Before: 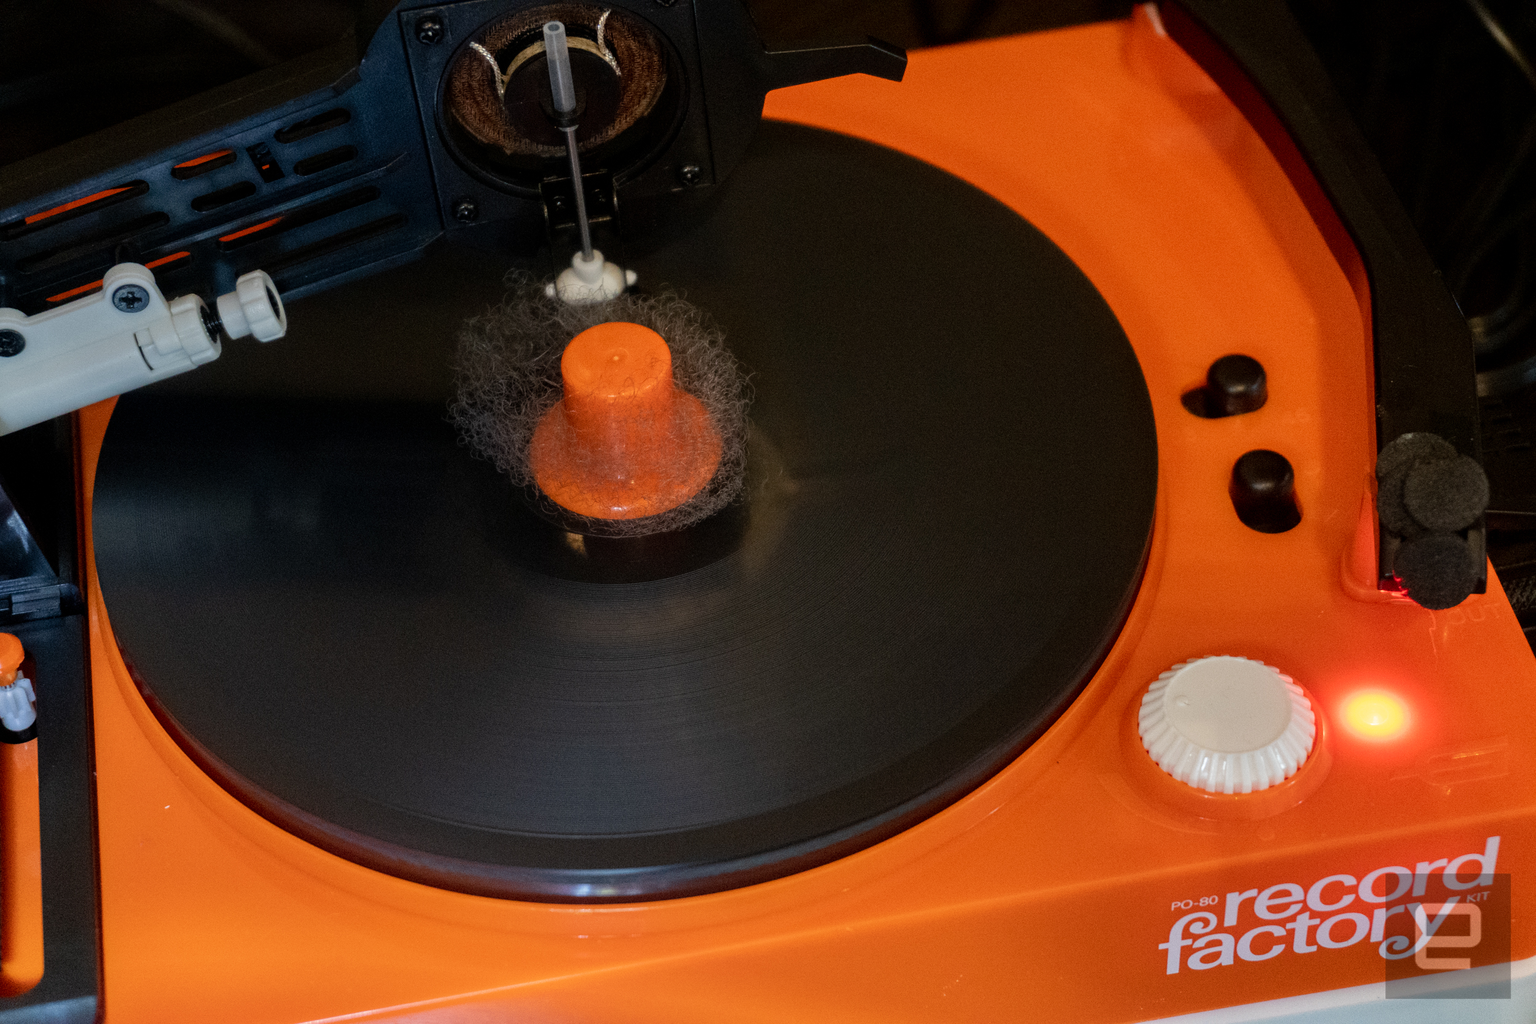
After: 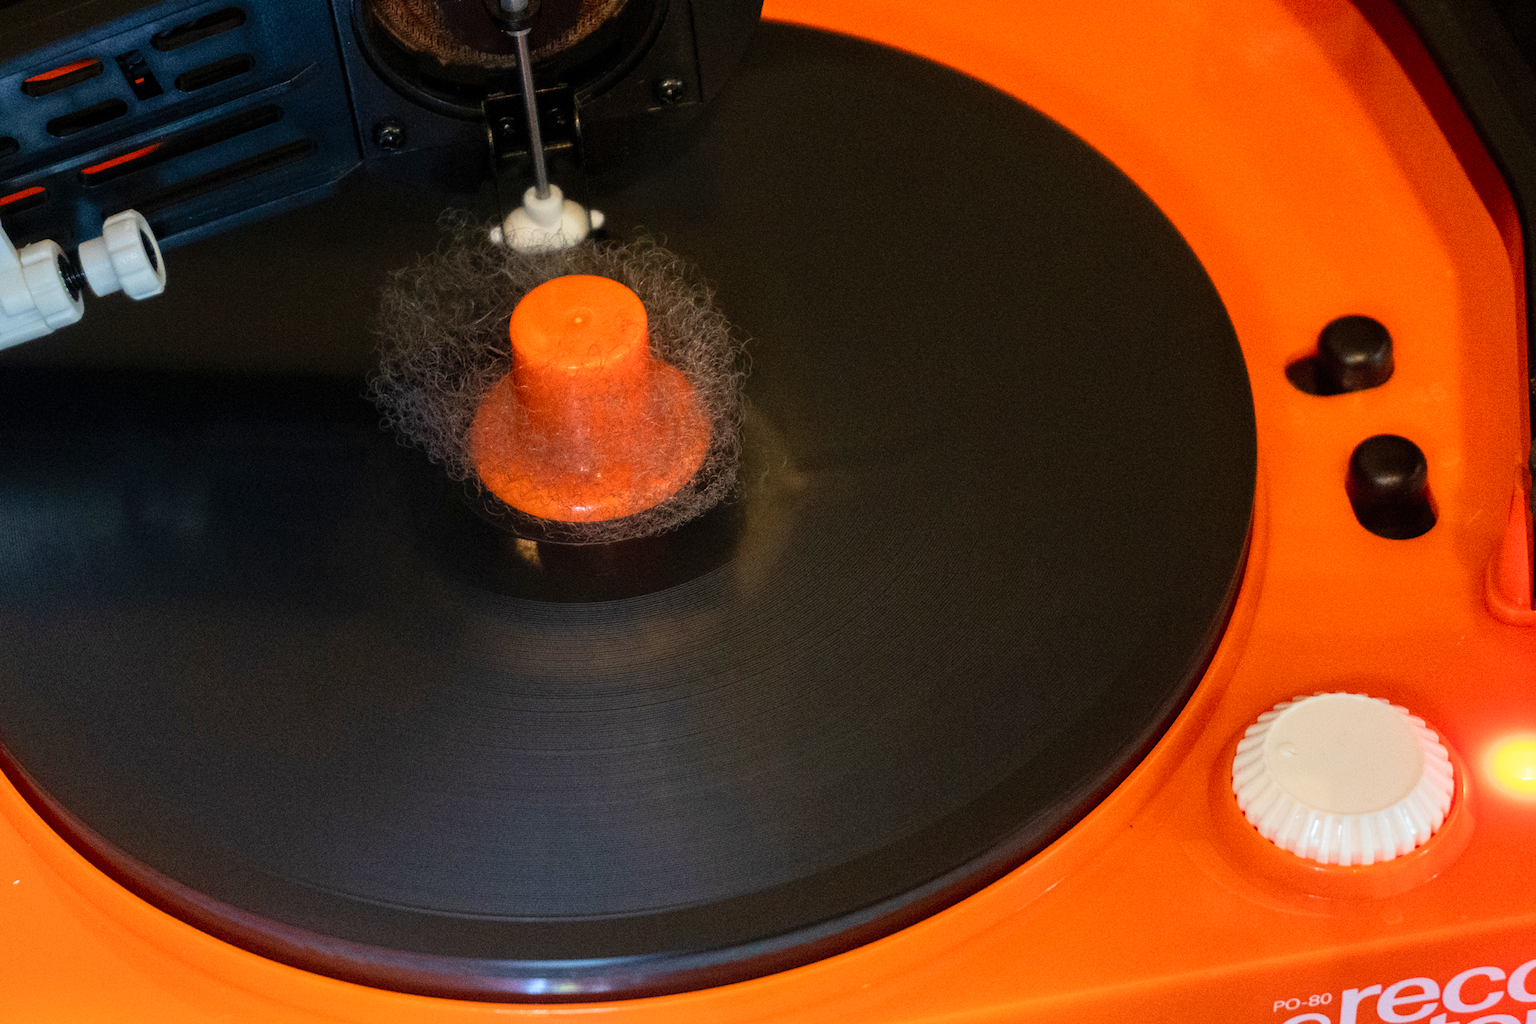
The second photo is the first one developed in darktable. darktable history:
contrast brightness saturation: contrast 0.2, brightness 0.16, saturation 0.22
velvia: on, module defaults
crop and rotate: left 10.071%, top 10.071%, right 10.02%, bottom 10.02%
